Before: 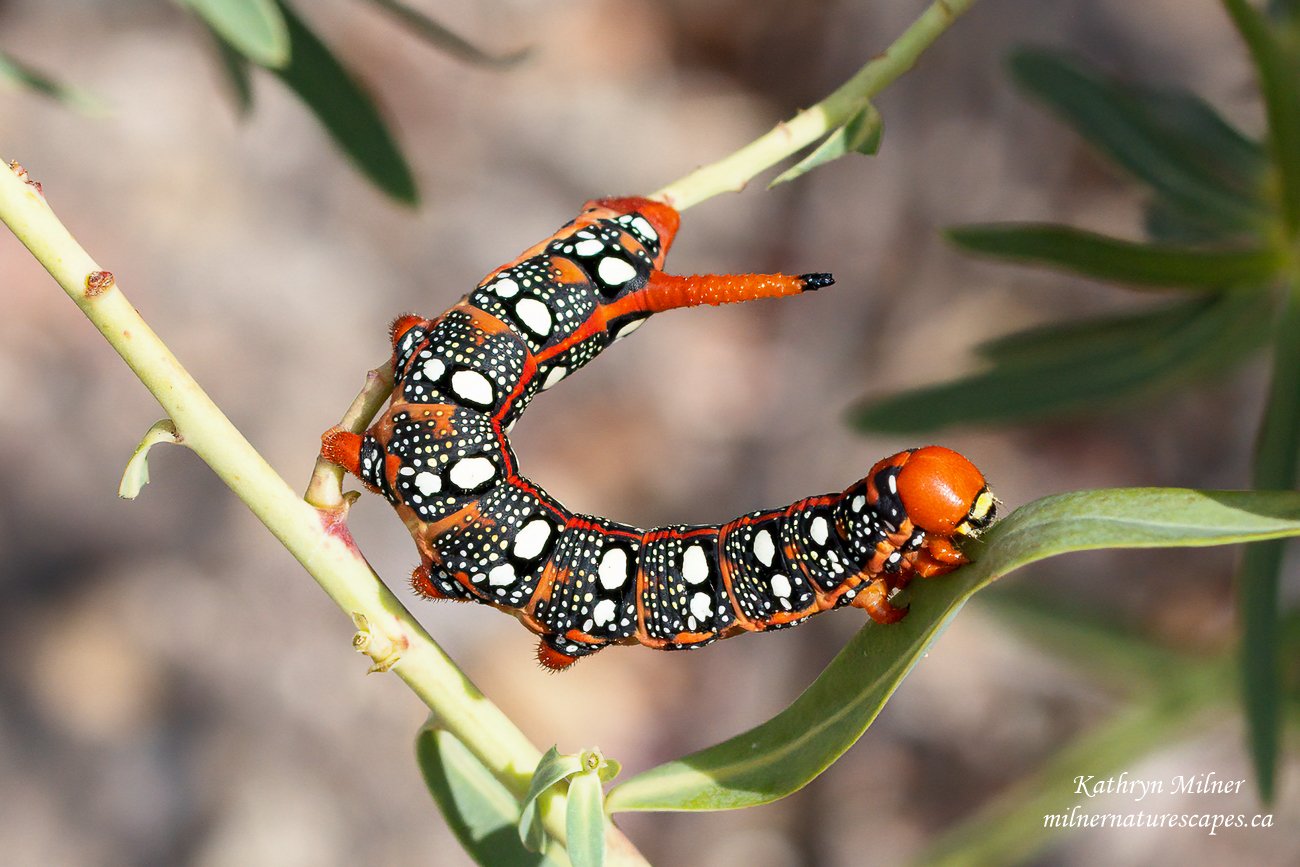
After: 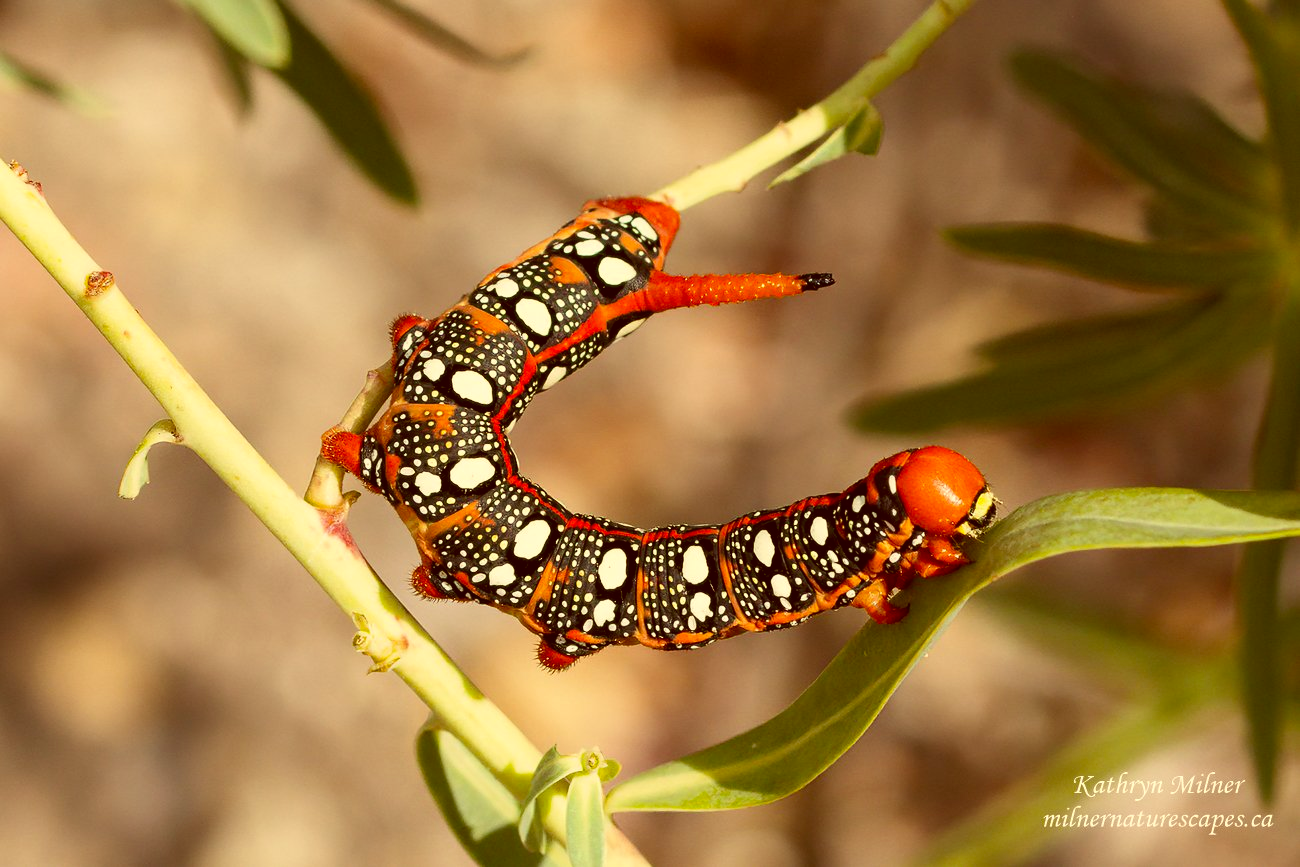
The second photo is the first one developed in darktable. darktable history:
color correction: highlights a* 1.1, highlights b* 24.52, shadows a* 16.12, shadows b* 24.96
color zones: curves: ch0 [(0, 0.5) (0.143, 0.5) (0.286, 0.5) (0.429, 0.495) (0.571, 0.437) (0.714, 0.44) (0.857, 0.496) (1, 0.5)]
